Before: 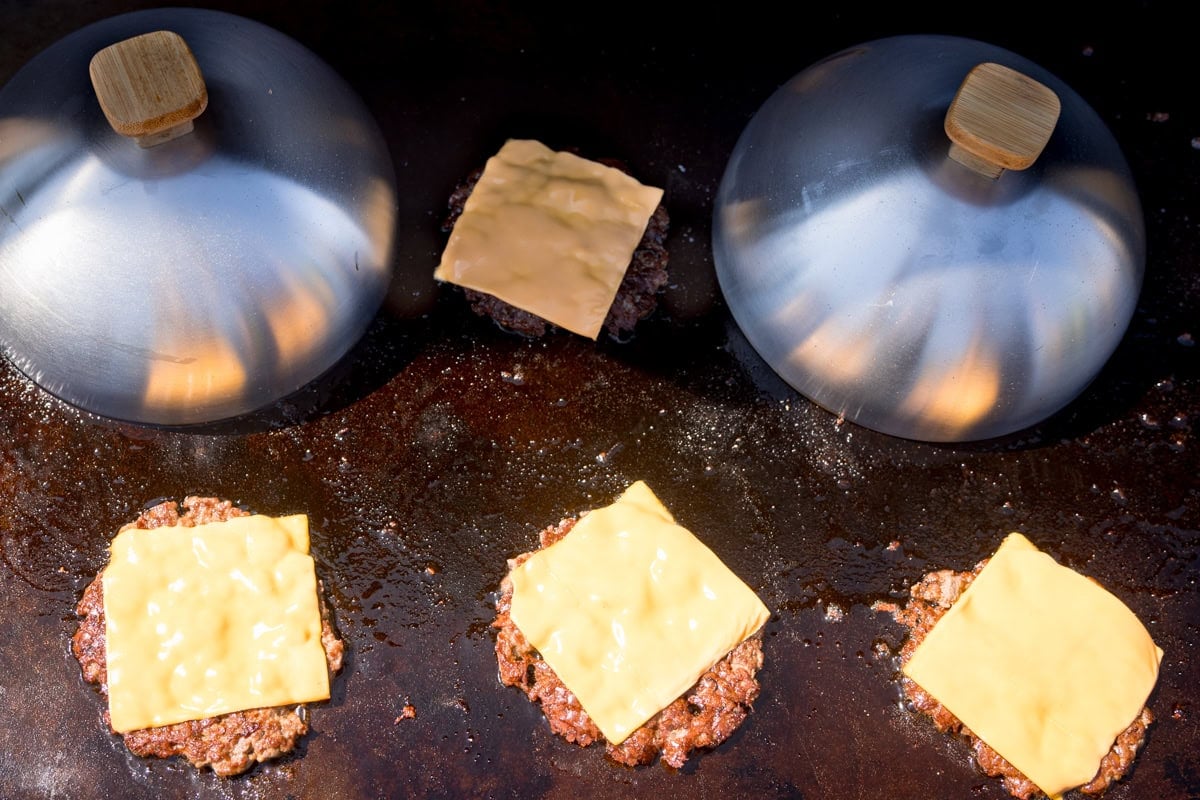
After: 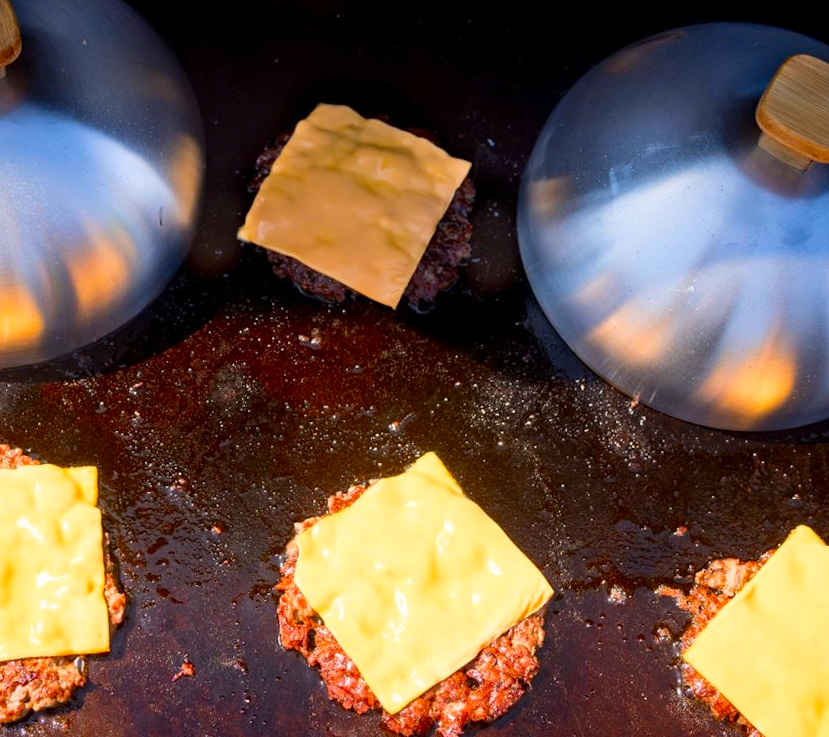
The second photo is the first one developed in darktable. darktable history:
contrast brightness saturation: saturation 0.5
exposure: compensate highlight preservation false
crop and rotate: angle -3.27°, left 14.277%, top 0.028%, right 10.766%, bottom 0.028%
